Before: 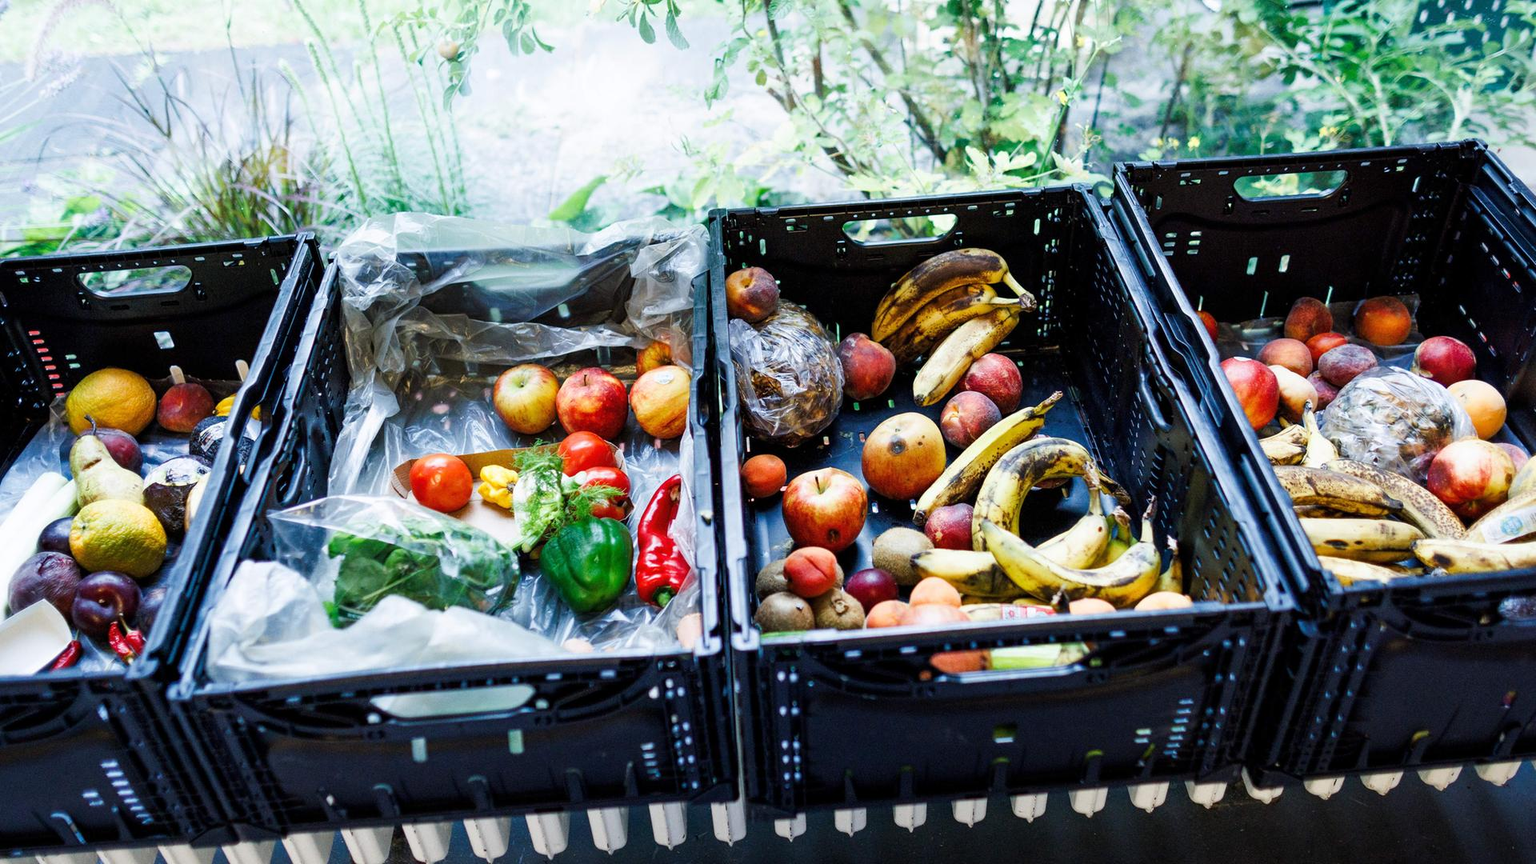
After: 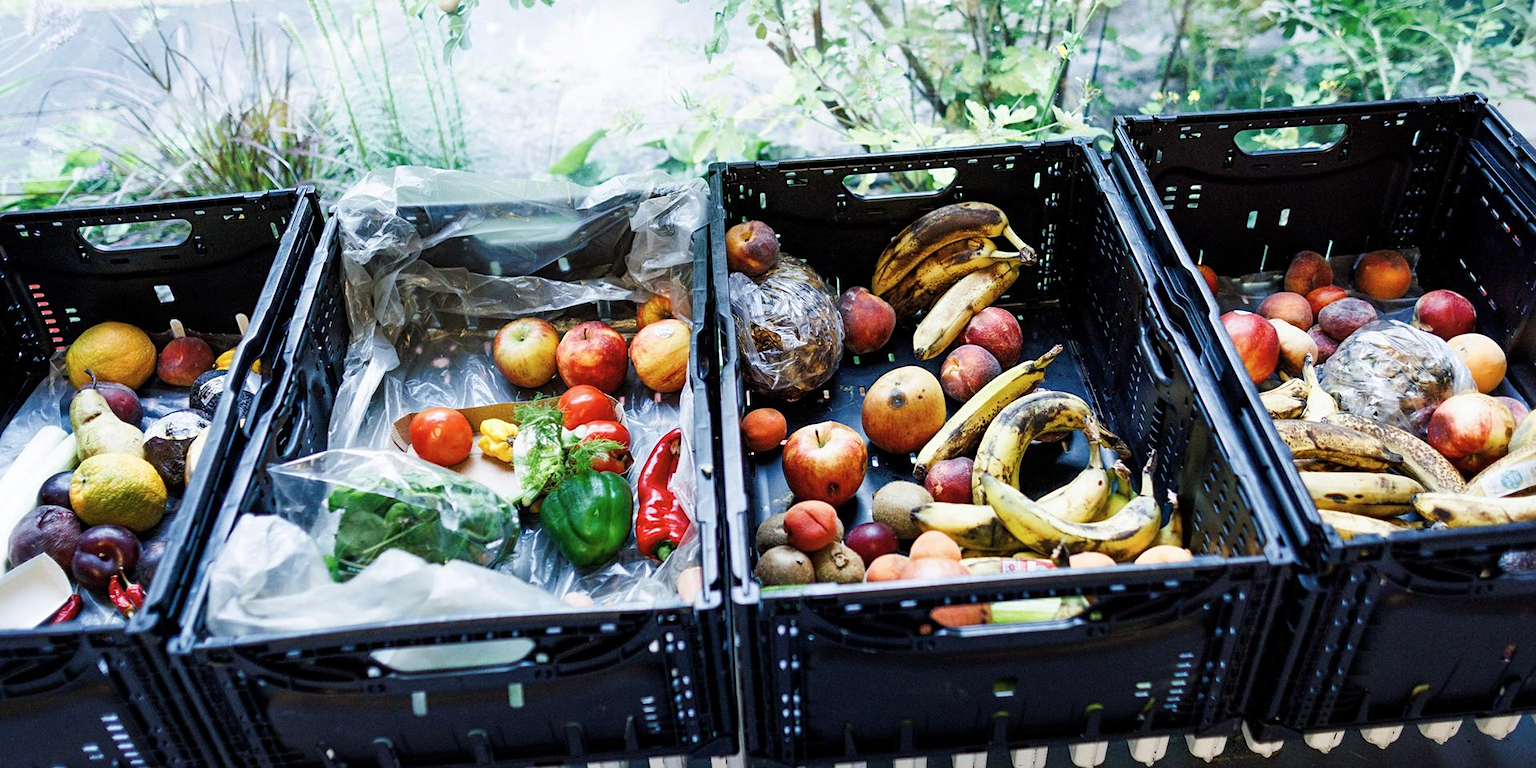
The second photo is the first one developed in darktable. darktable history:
contrast brightness saturation: saturation -0.098
crop and rotate: top 5.474%, bottom 5.636%
sharpen: amount 0.203
